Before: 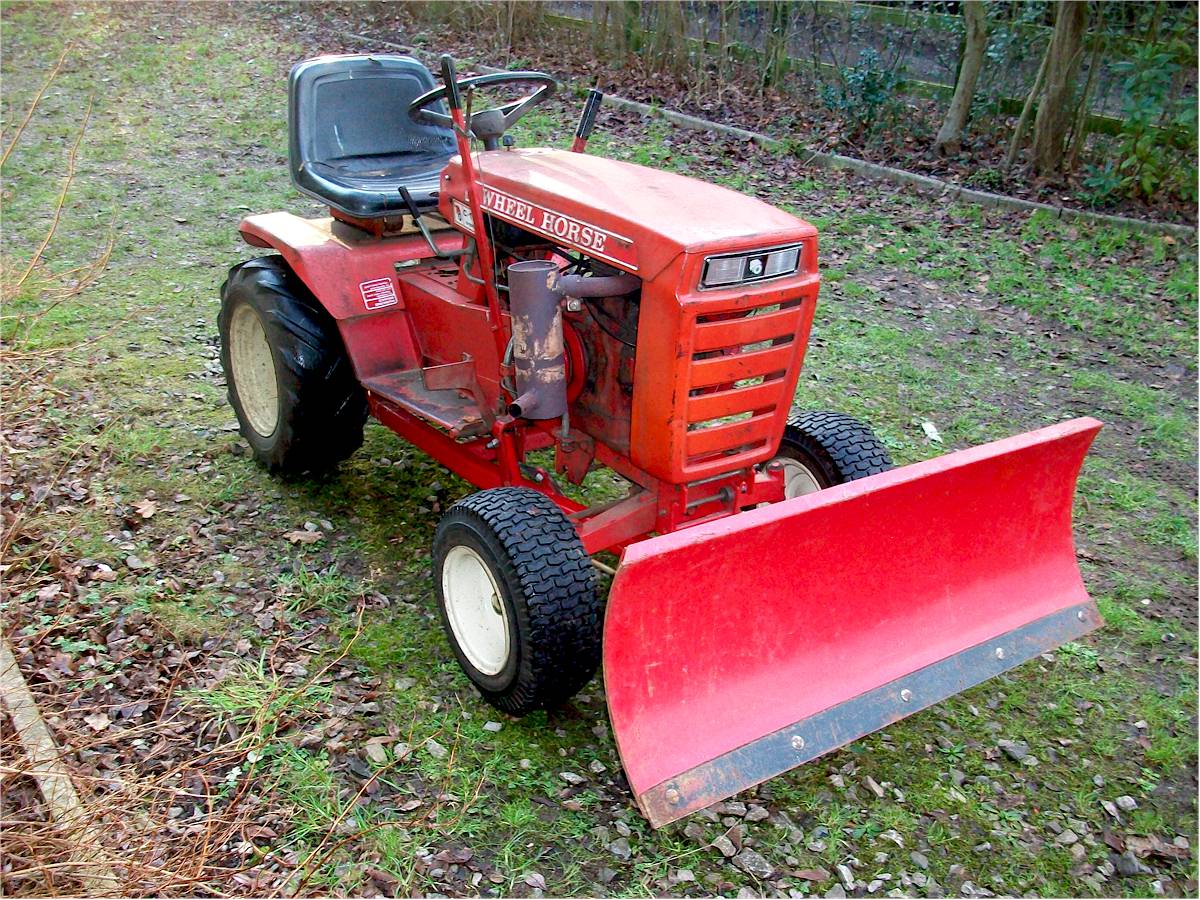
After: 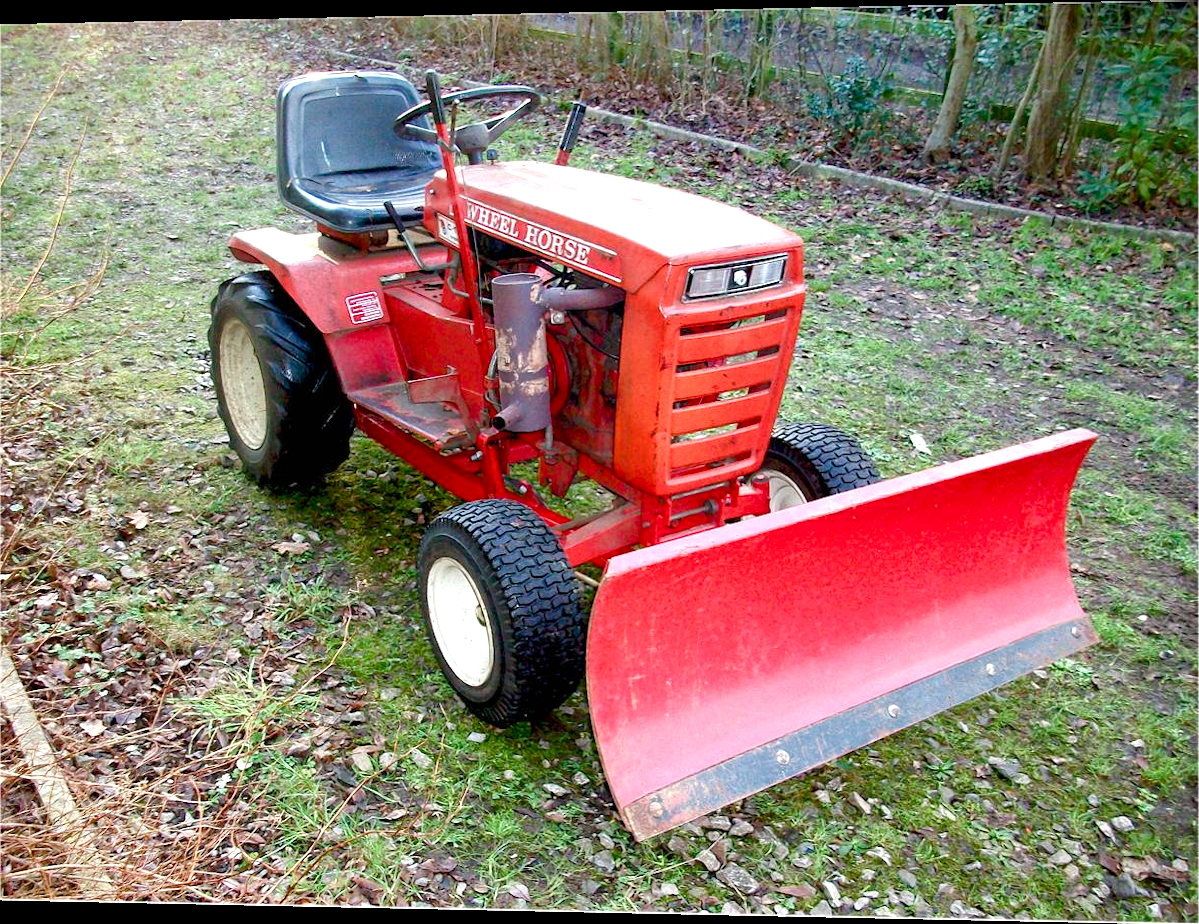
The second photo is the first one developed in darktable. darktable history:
color balance rgb: perceptual saturation grading › global saturation 20%, perceptual saturation grading › highlights -50%, perceptual saturation grading › shadows 30%
shadows and highlights: soften with gaussian
exposure: exposure 0.485 EV, compensate highlight preservation false
rotate and perspective: lens shift (horizontal) -0.055, automatic cropping off
